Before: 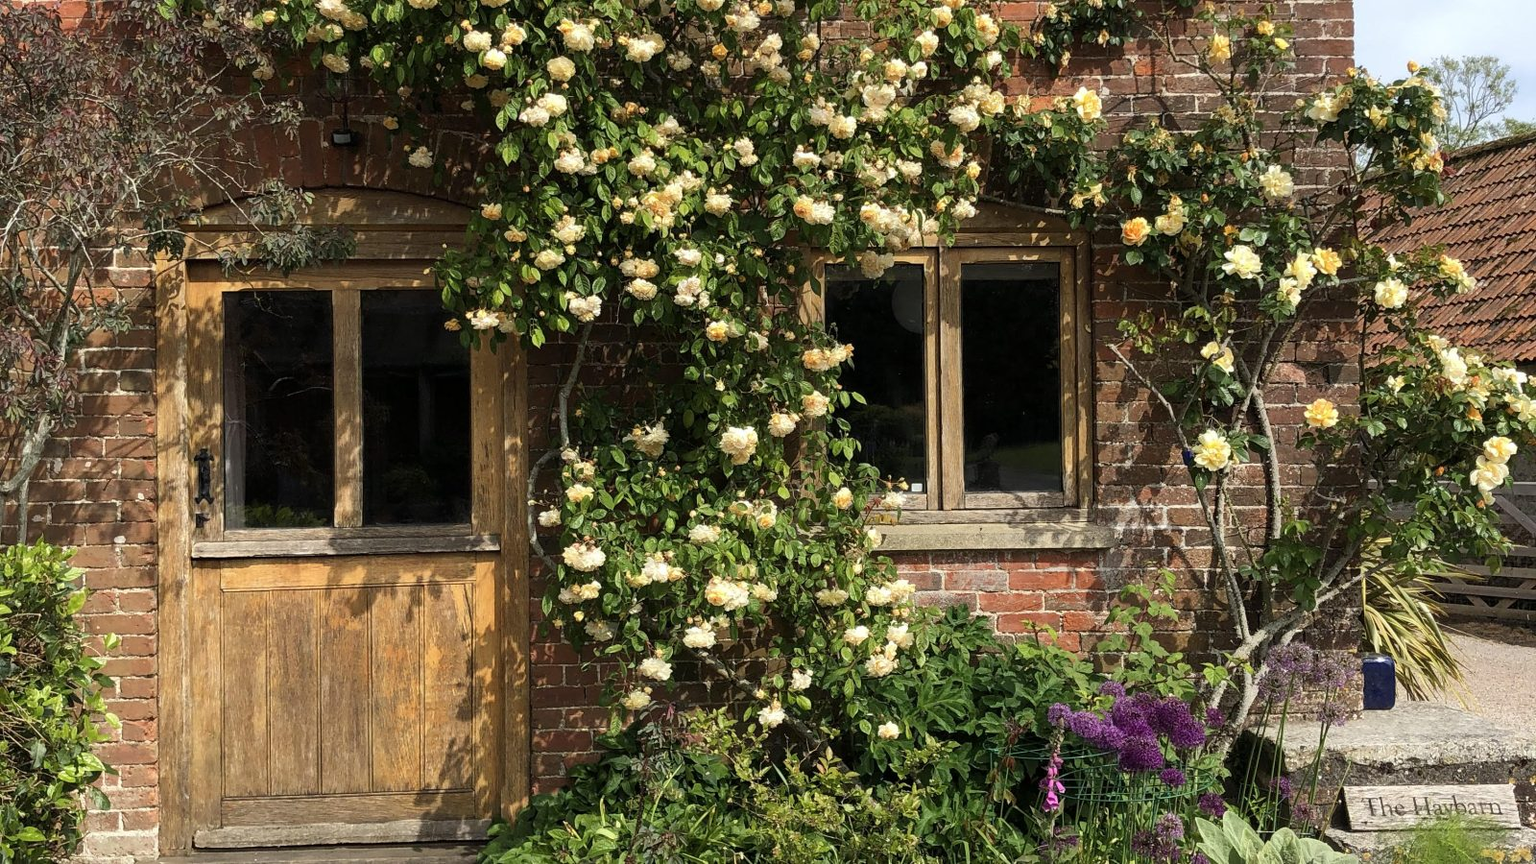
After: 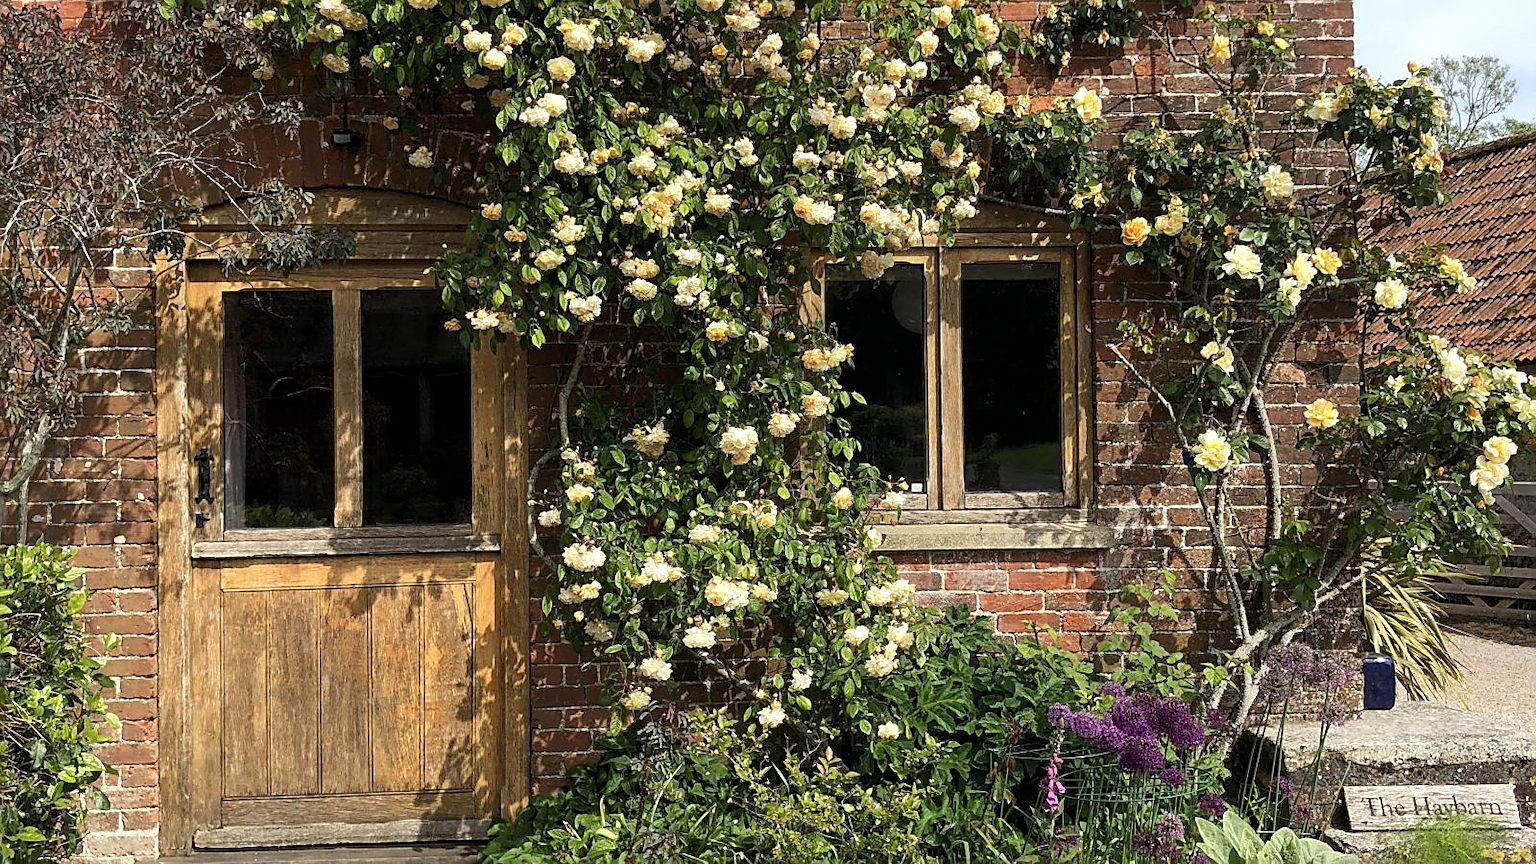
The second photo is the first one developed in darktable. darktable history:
sharpen: on, module defaults
contrast brightness saturation: contrast 0.078, saturation 0.025
local contrast: highlights 107%, shadows 98%, detail 119%, midtone range 0.2
